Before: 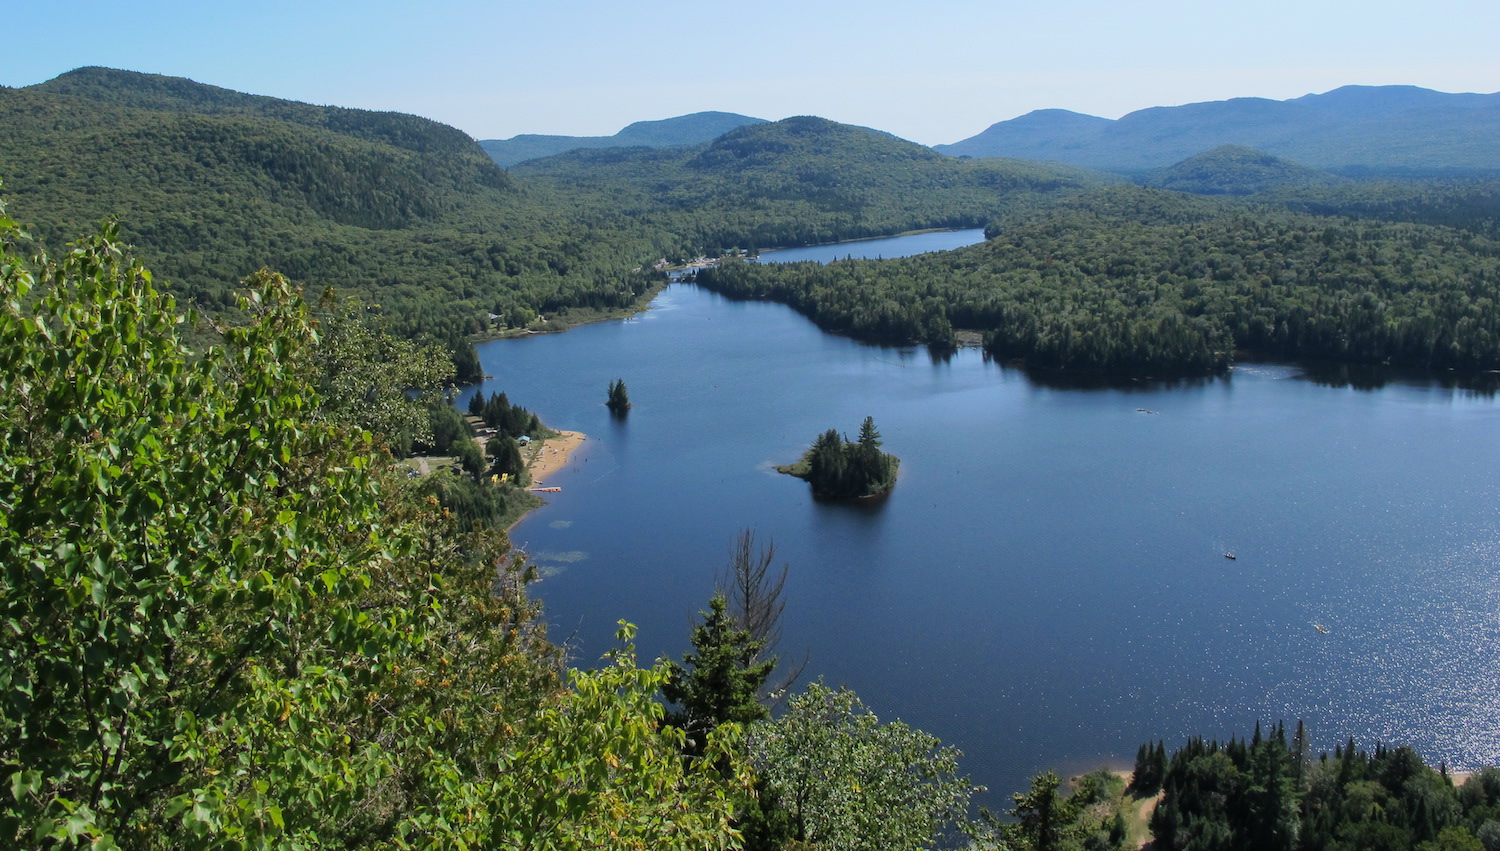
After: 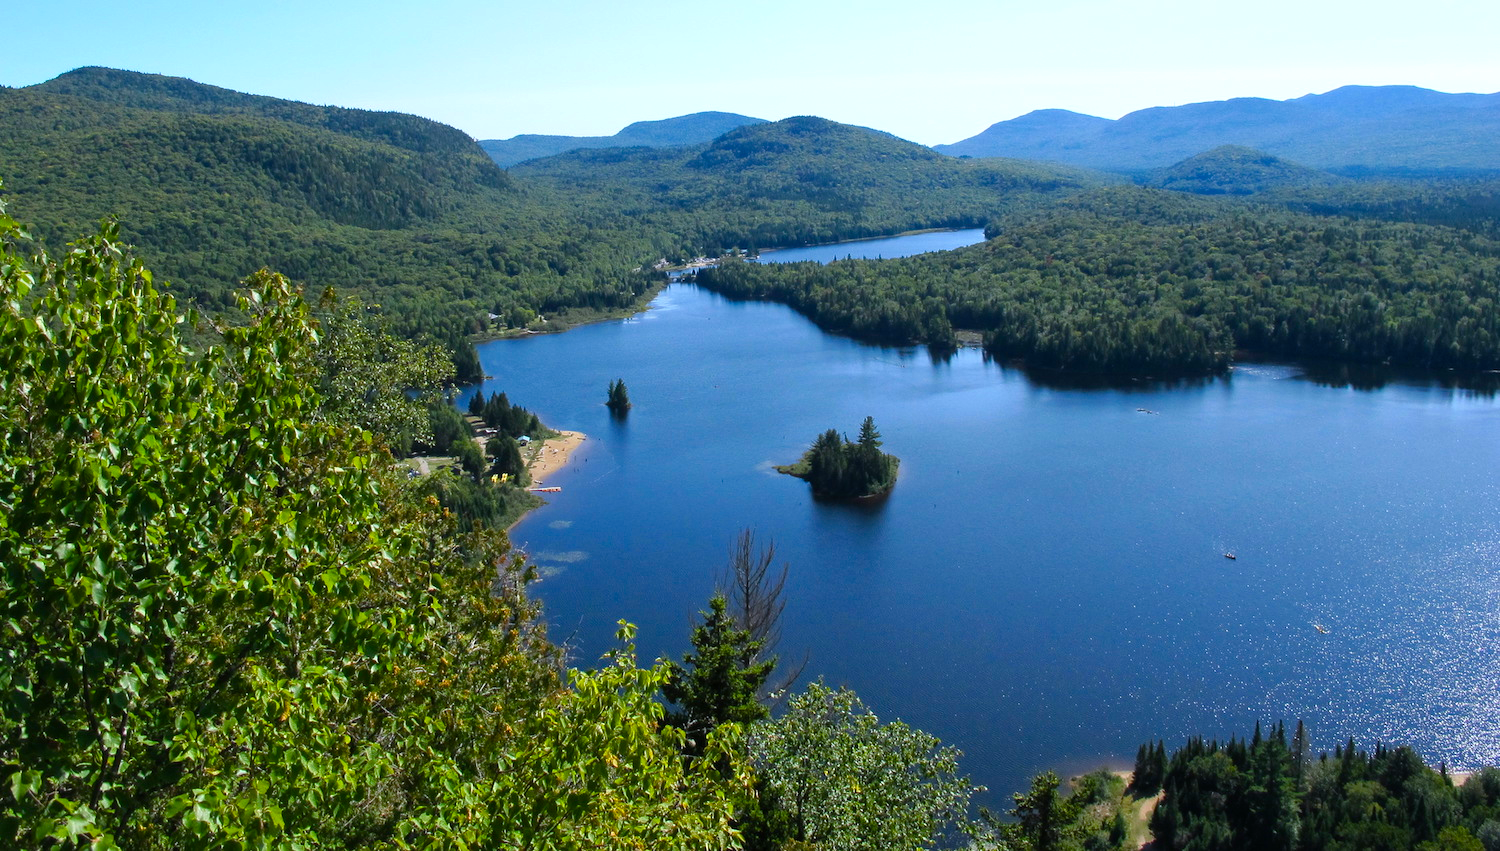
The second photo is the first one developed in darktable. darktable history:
color balance rgb: perceptual saturation grading › mid-tones 6.33%, perceptual saturation grading › shadows 72.44%, perceptual brilliance grading › highlights 11.59%, contrast 5.05%
white balance: red 0.974, blue 1.044
